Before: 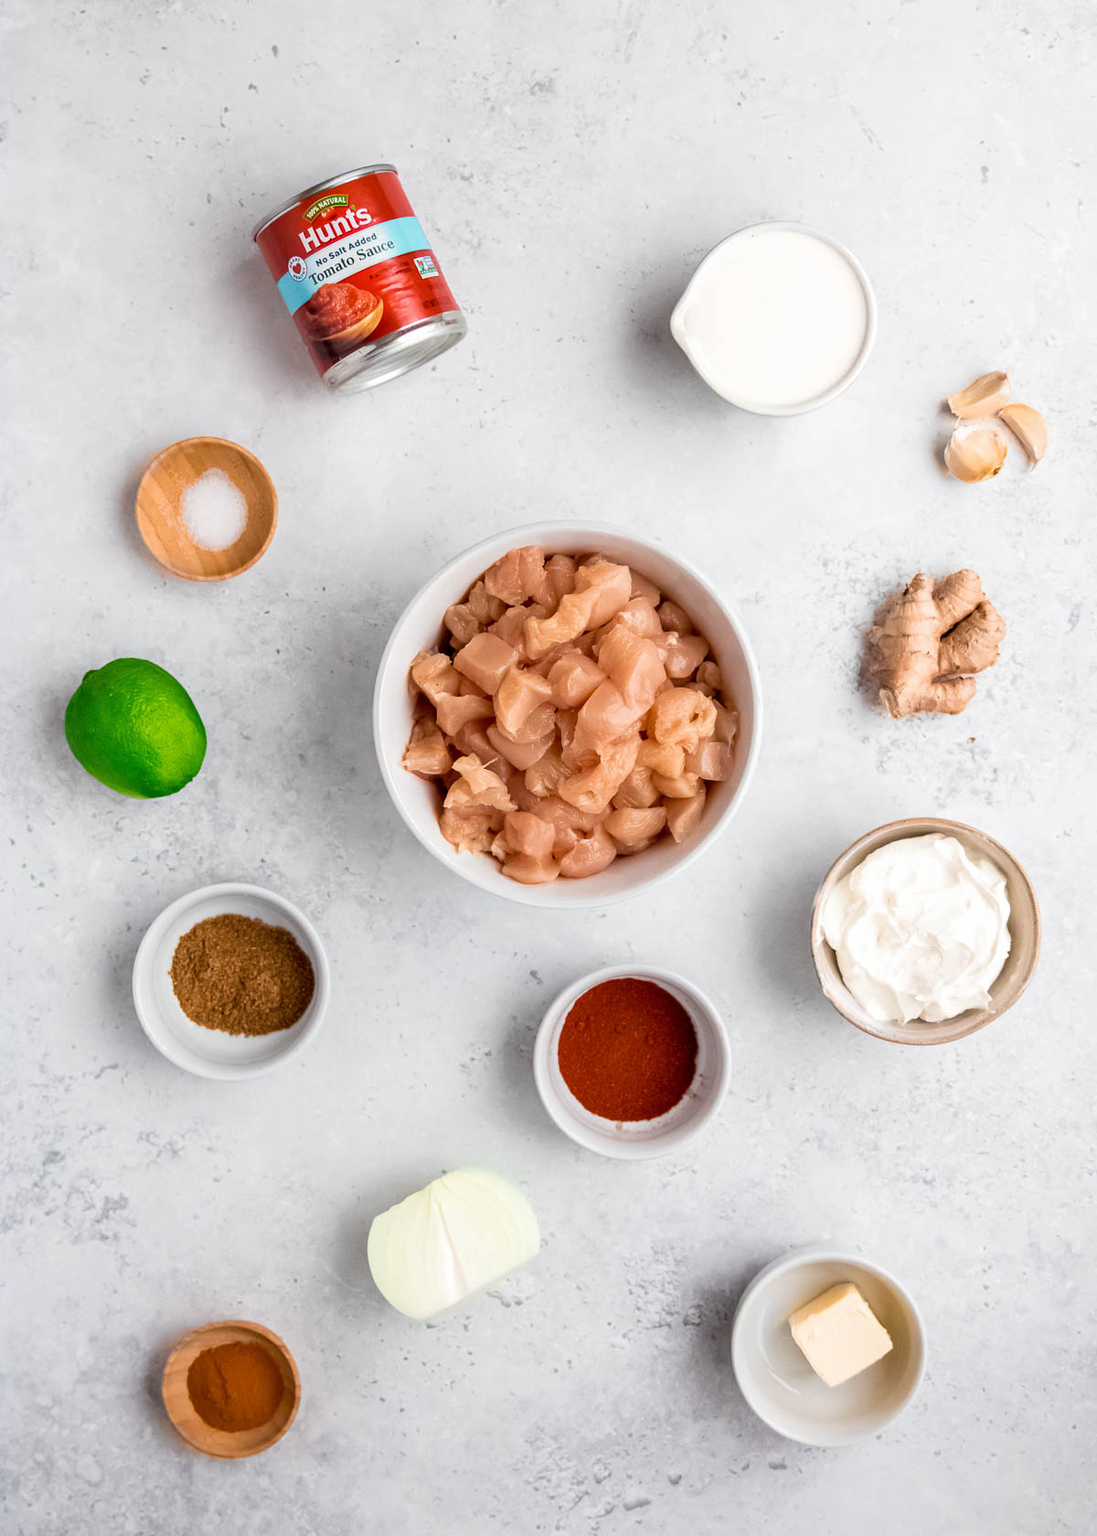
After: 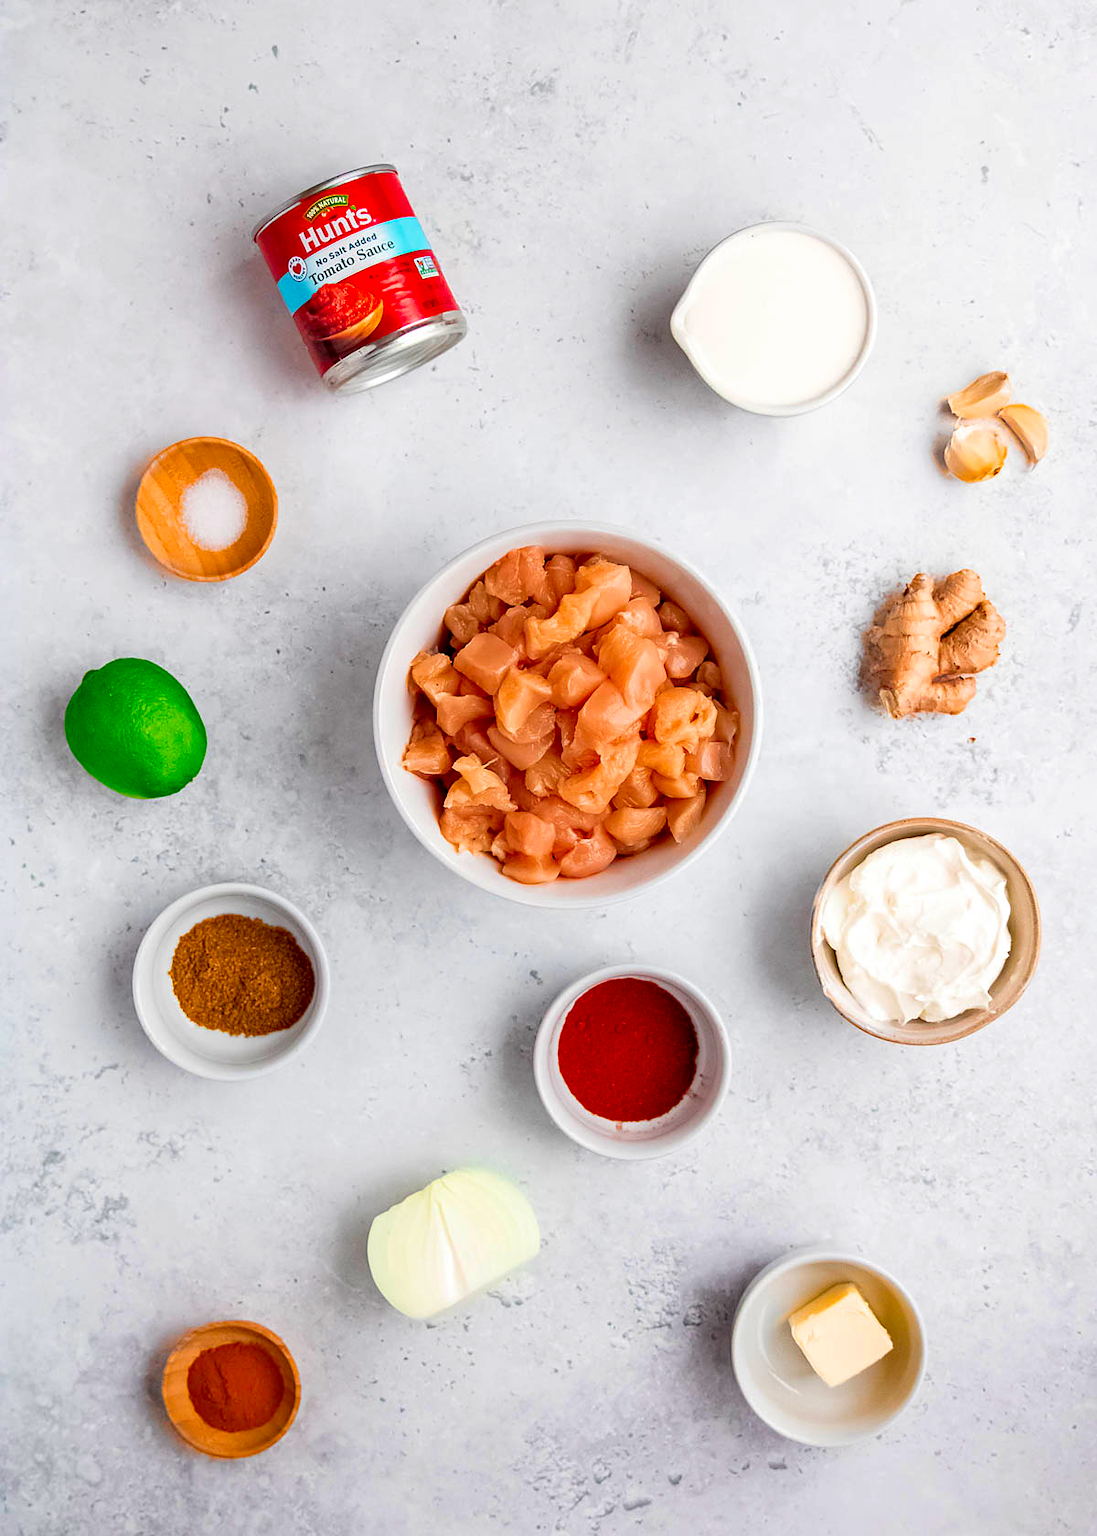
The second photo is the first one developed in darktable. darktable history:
contrast brightness saturation: saturation 0.5
haze removal: compatibility mode true, adaptive false
sharpen: radius 1
